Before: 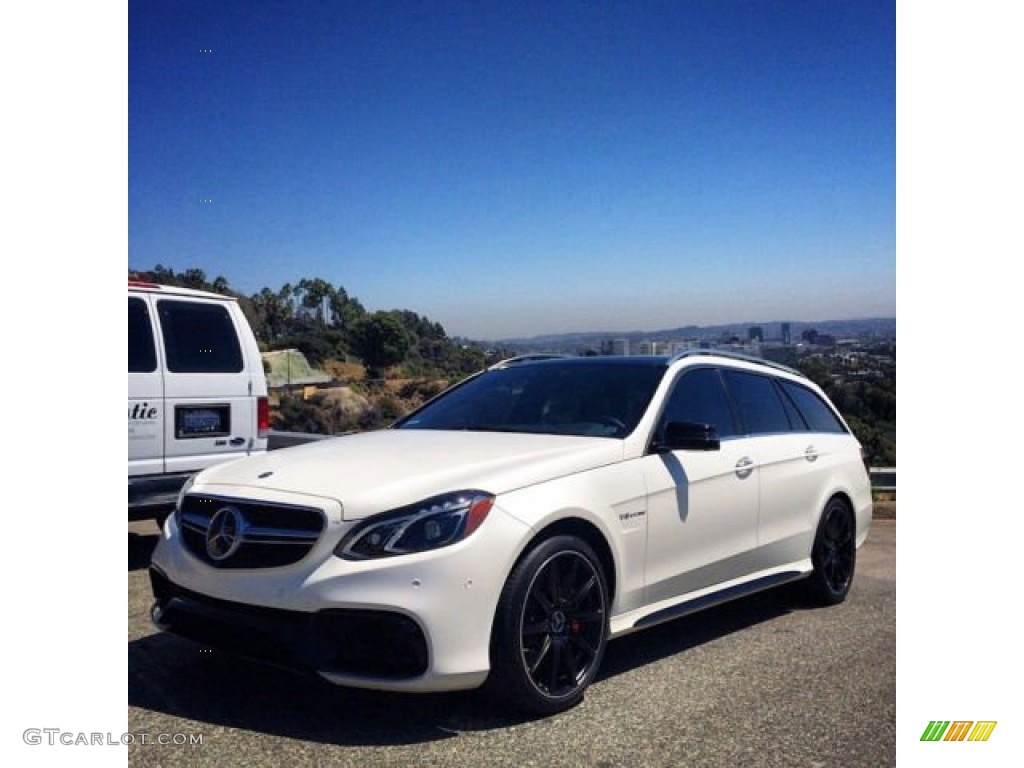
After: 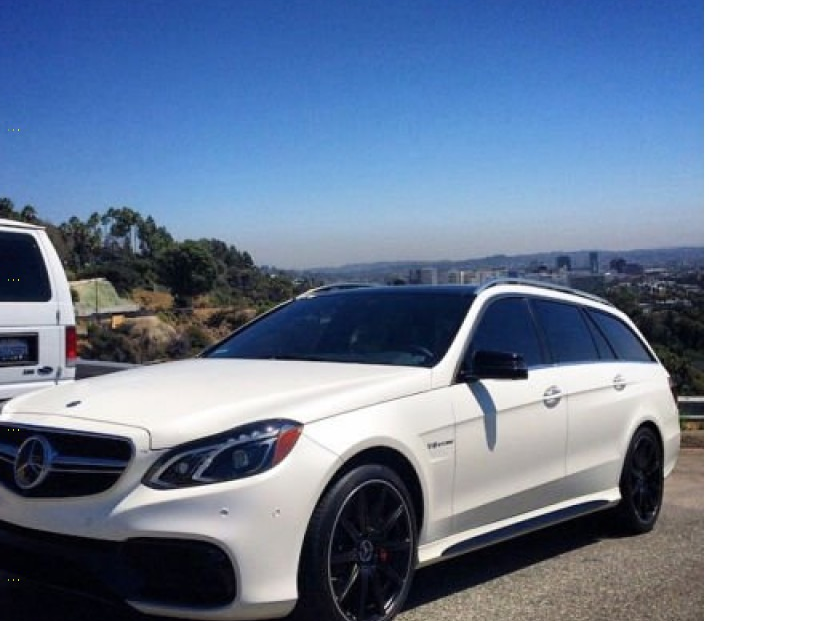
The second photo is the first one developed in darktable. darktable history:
crop: left 18.84%, top 9.335%, right 0%, bottom 9.751%
